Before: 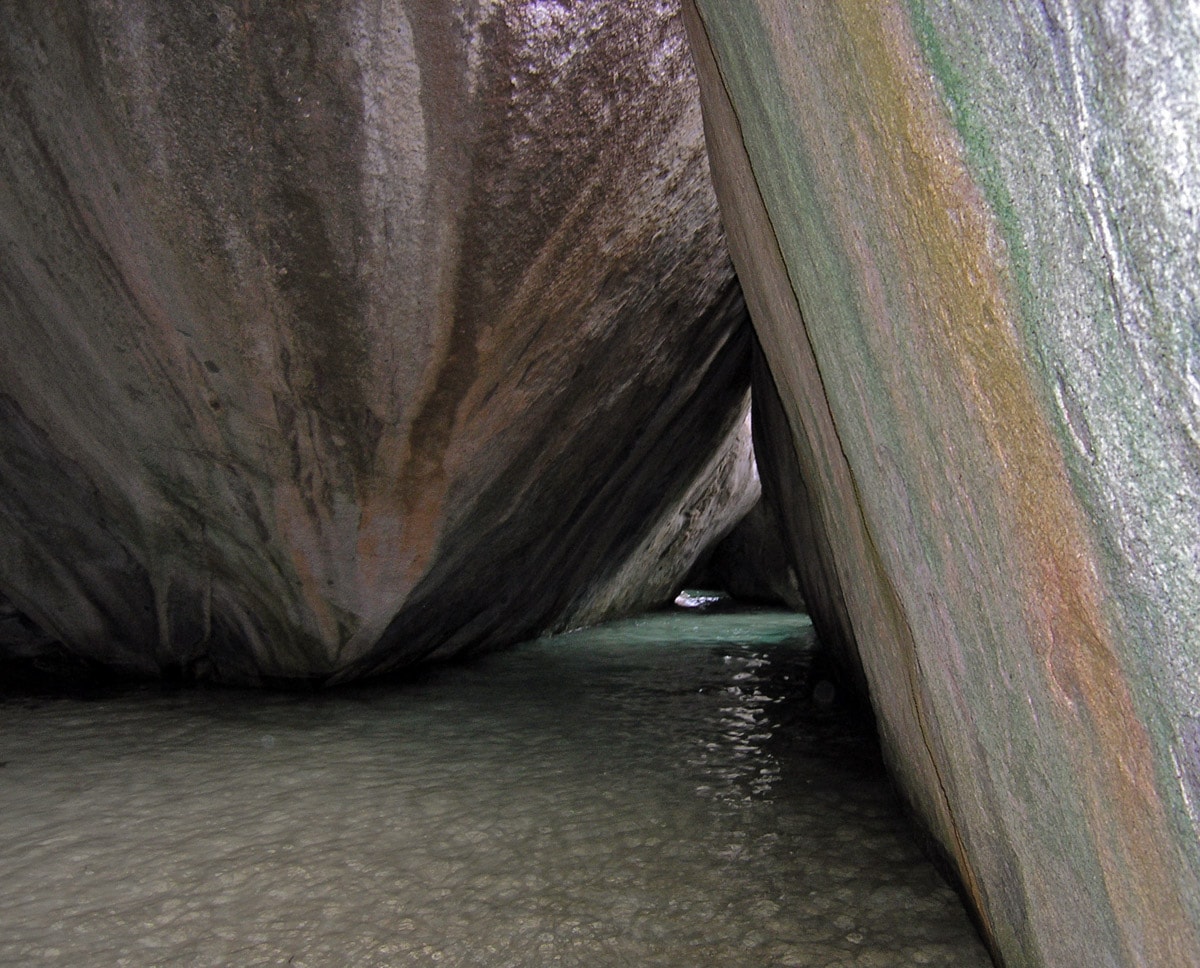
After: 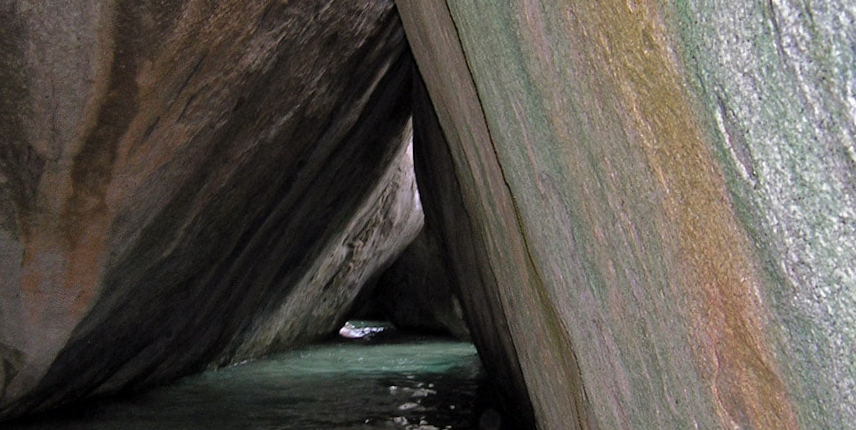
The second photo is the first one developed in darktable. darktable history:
rotate and perspective: rotation -1°, crop left 0.011, crop right 0.989, crop top 0.025, crop bottom 0.975
crop and rotate: left 27.938%, top 27.046%, bottom 27.046%
